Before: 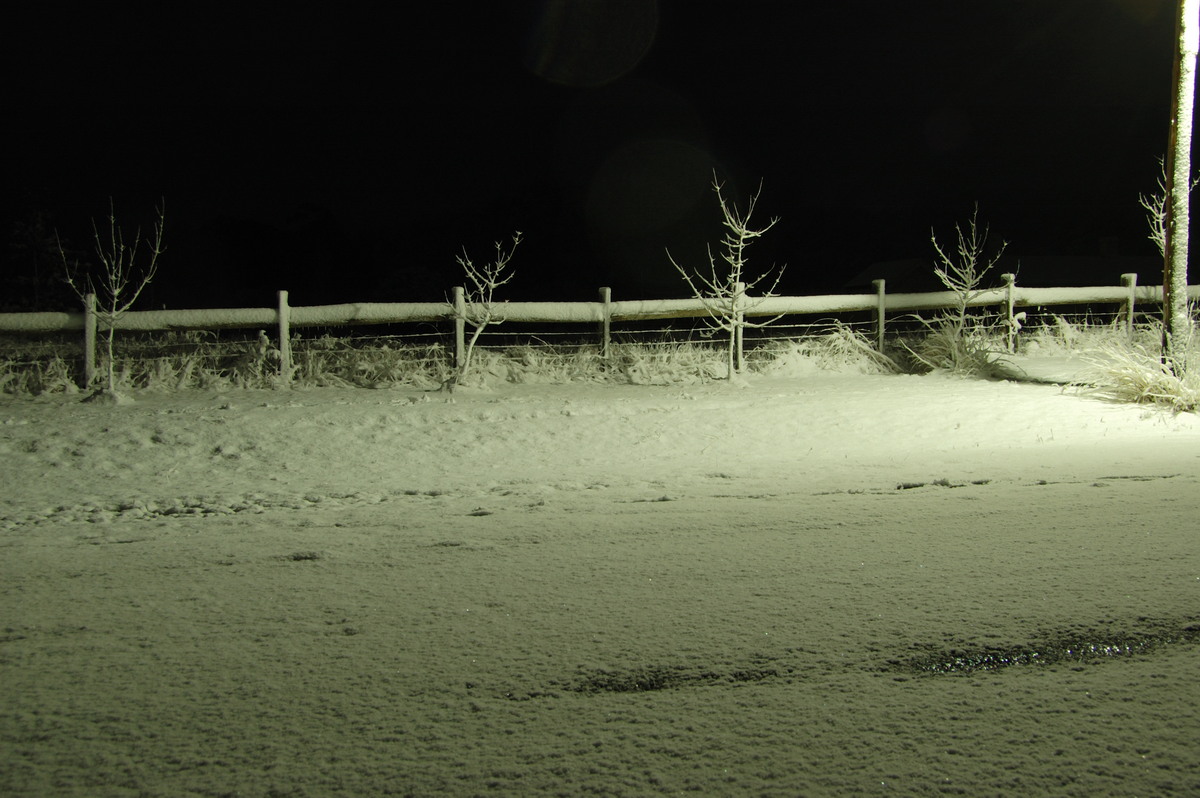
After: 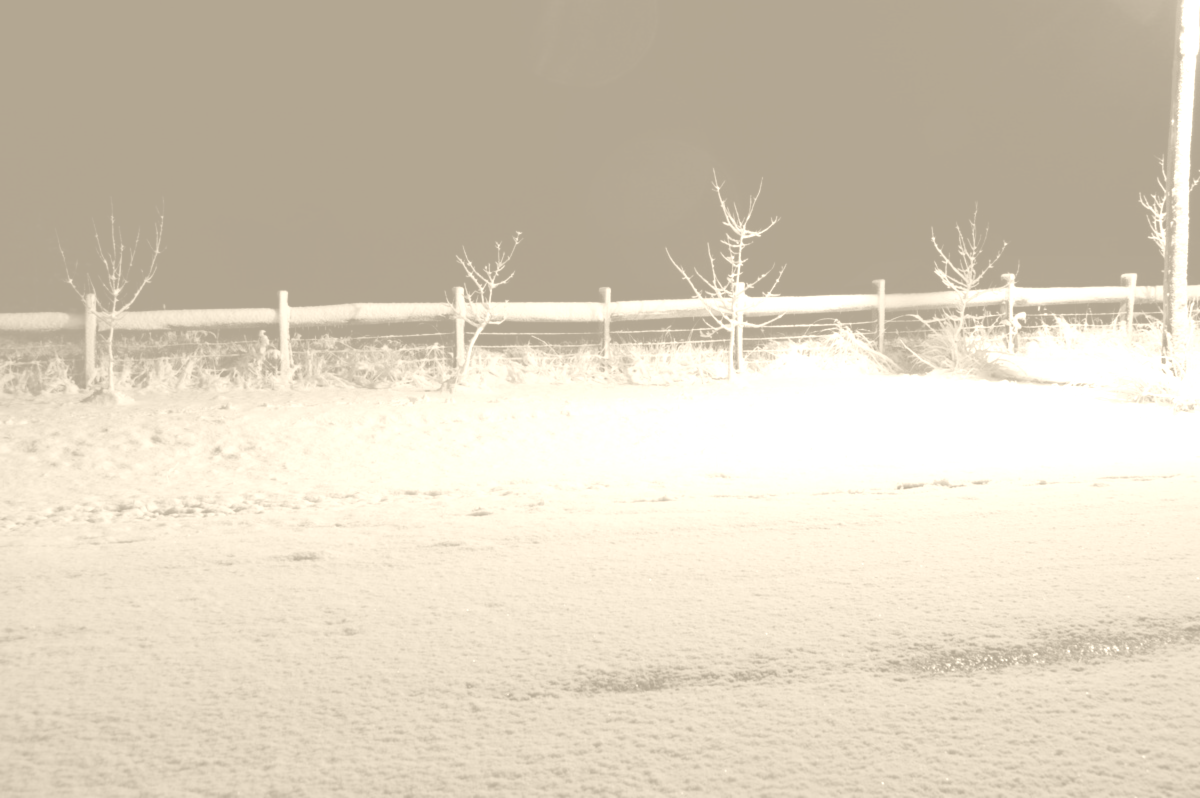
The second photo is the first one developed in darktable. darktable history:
colorize: hue 36°, saturation 71%, lightness 80.79%
lowpass: radius 0.5, unbound 0
